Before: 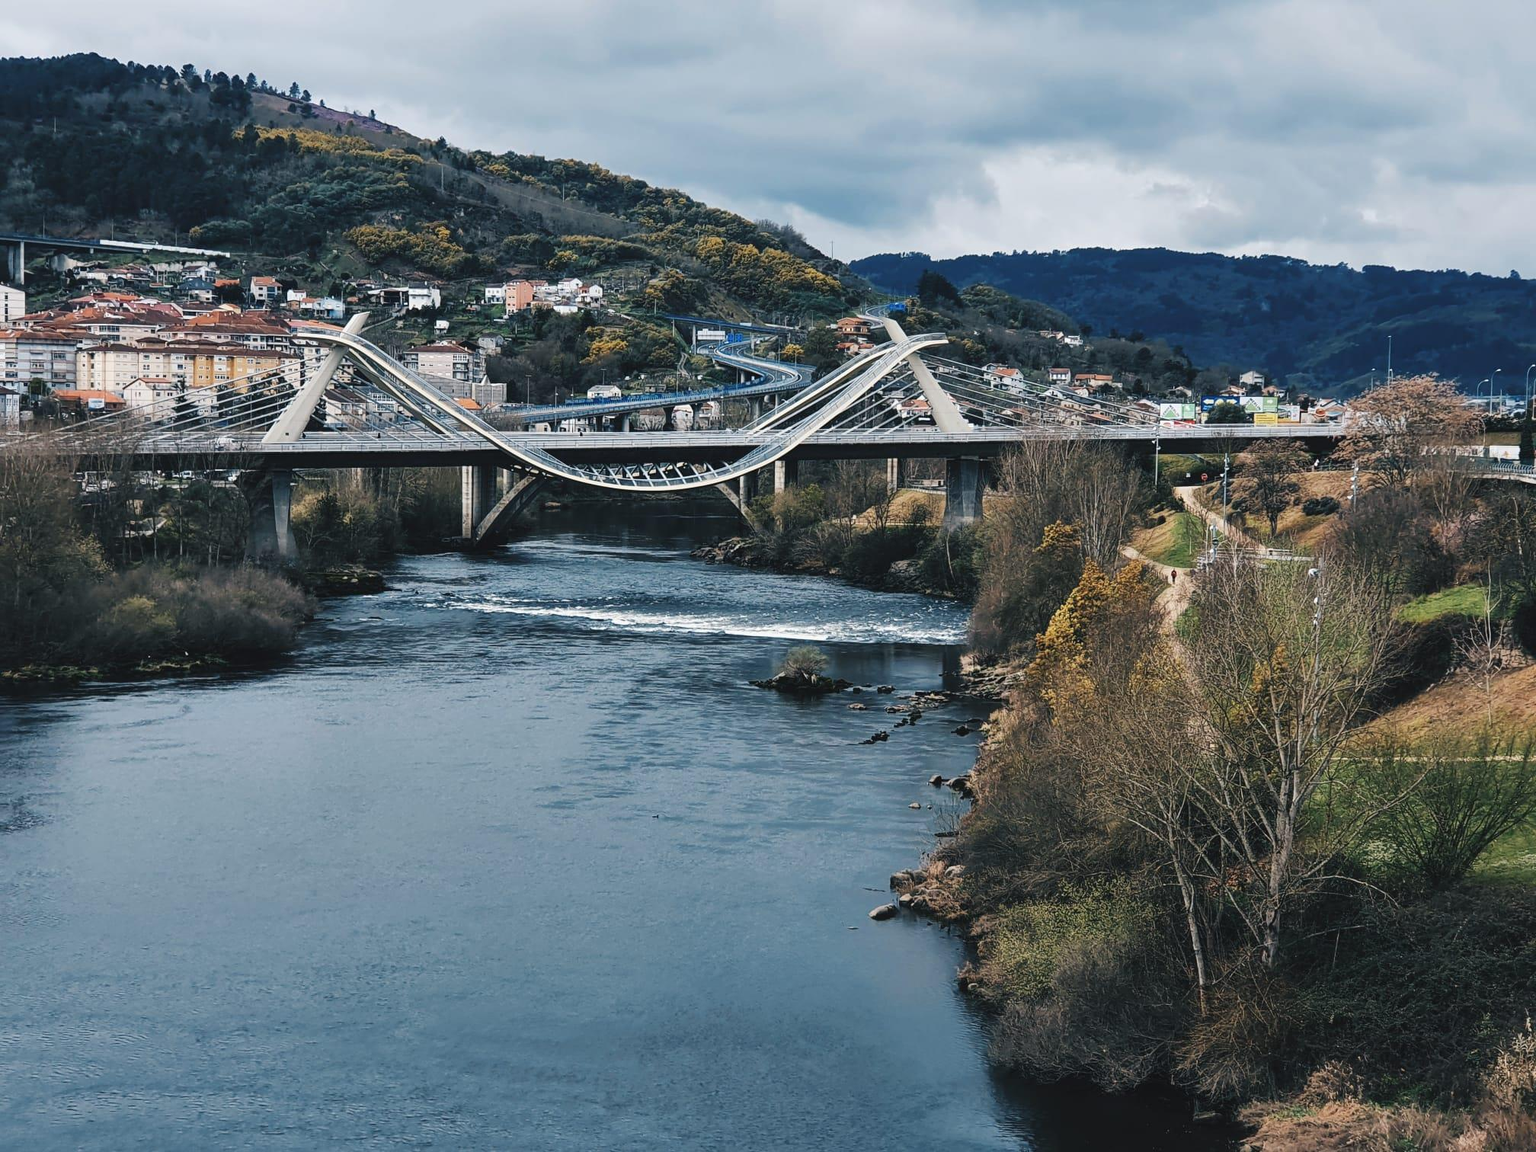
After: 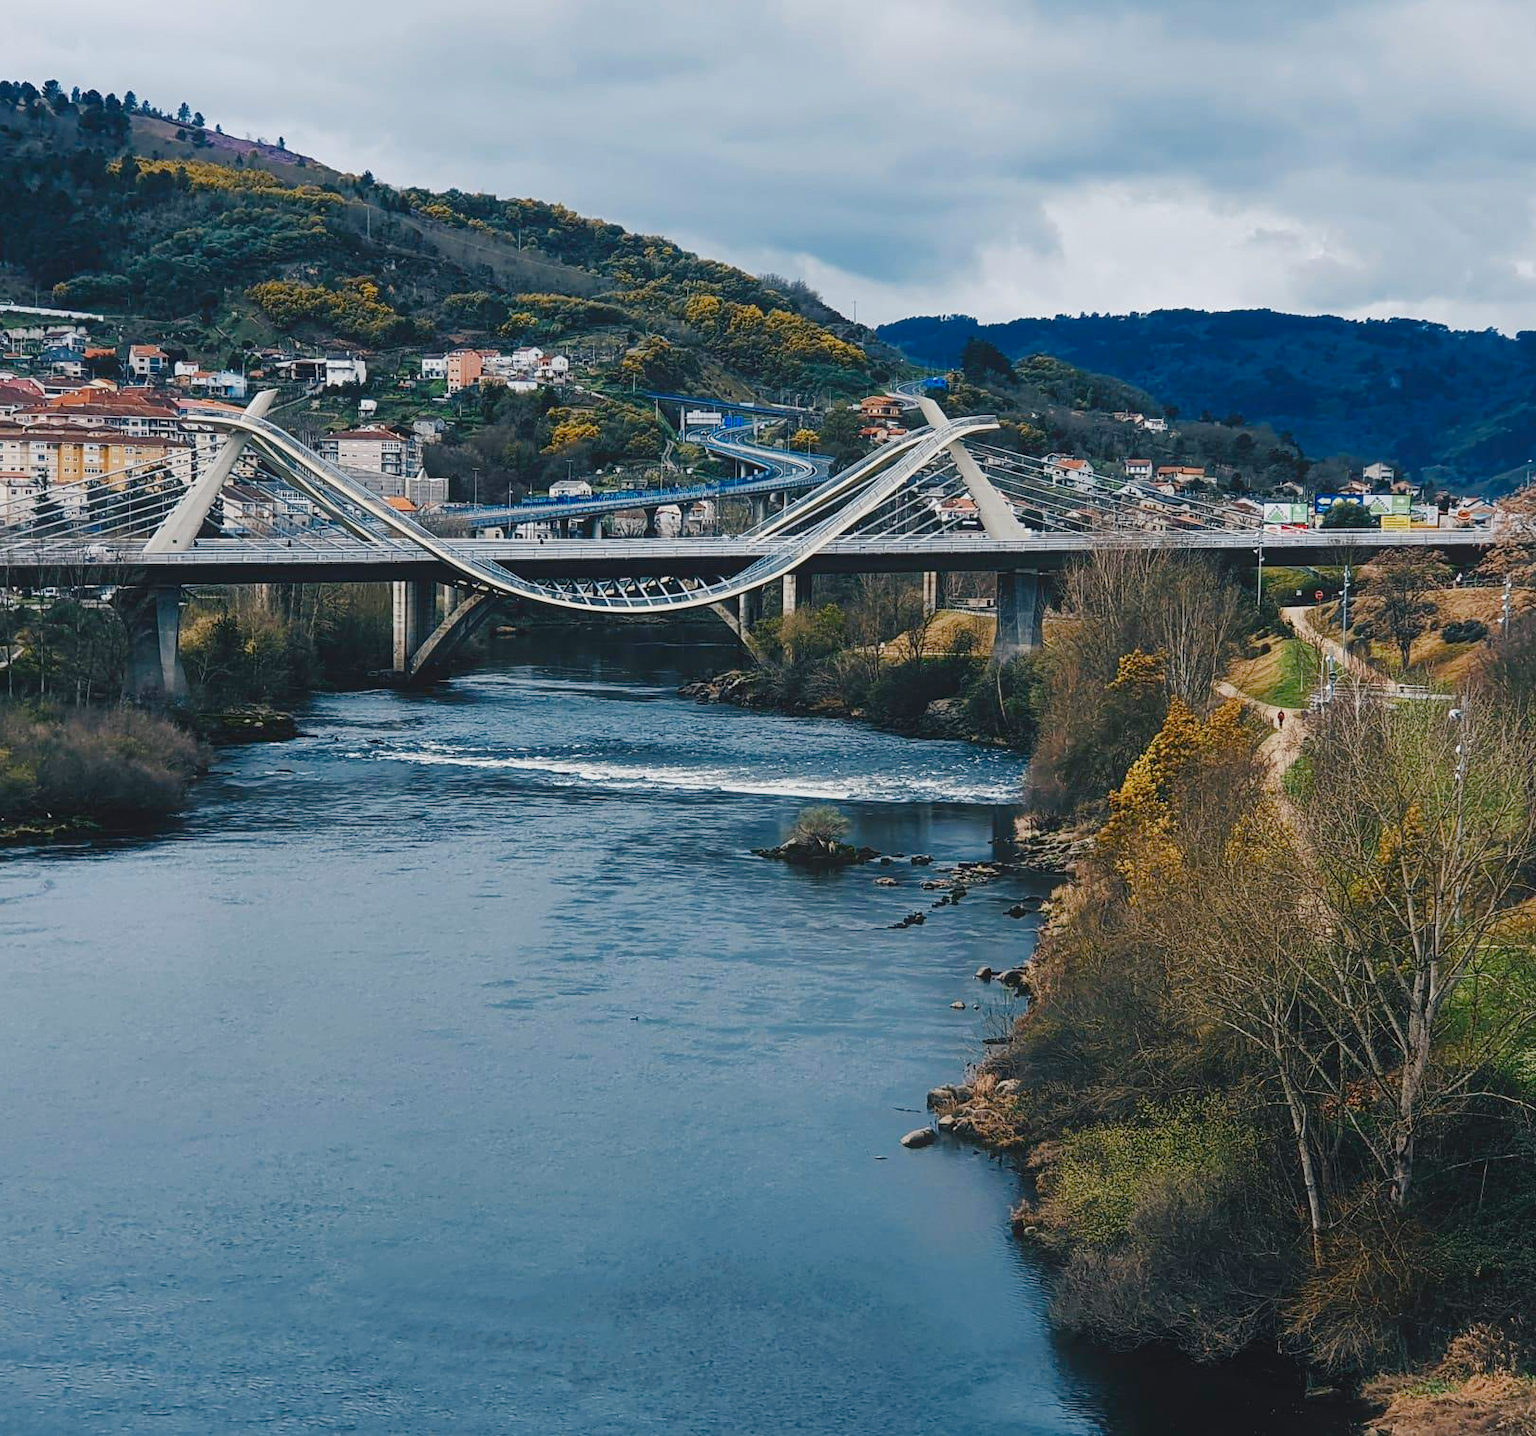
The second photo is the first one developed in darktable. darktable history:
contrast equalizer: y [[0.439, 0.44, 0.442, 0.457, 0.493, 0.498], [0.5 ×6], [0.5 ×6], [0 ×6], [0 ×6]], mix 0.76
color balance rgb: perceptual saturation grading › global saturation 20%, perceptual saturation grading › highlights -25%, perceptual saturation grading › shadows 50%
crop and rotate: left 9.597%, right 10.195%
